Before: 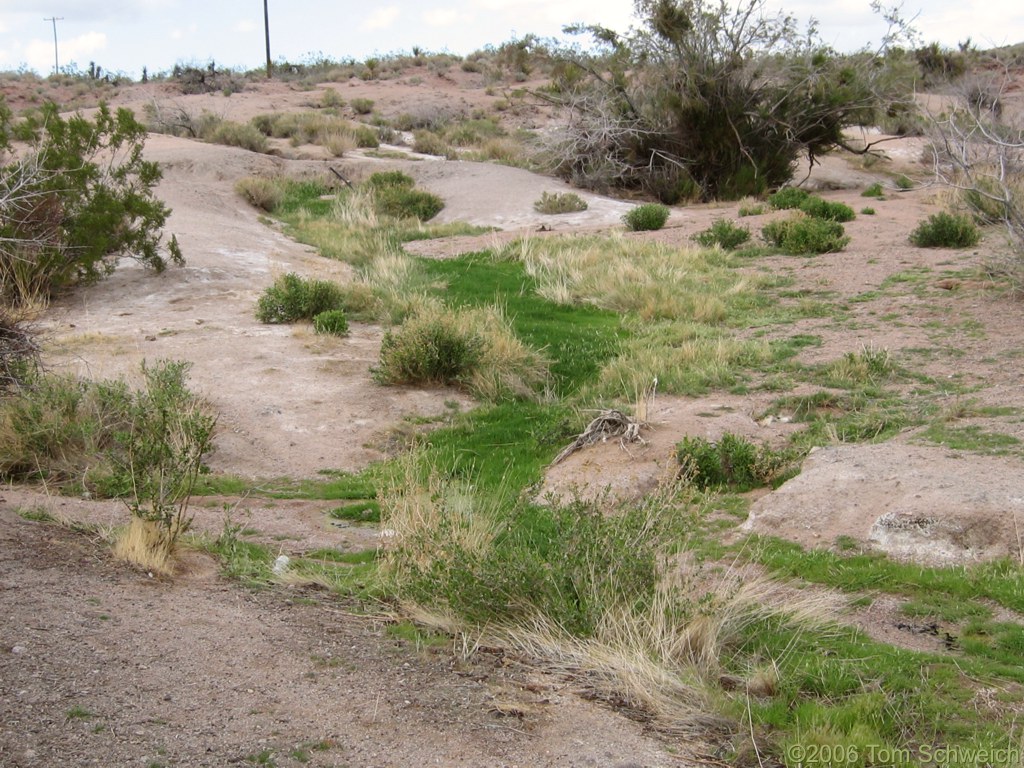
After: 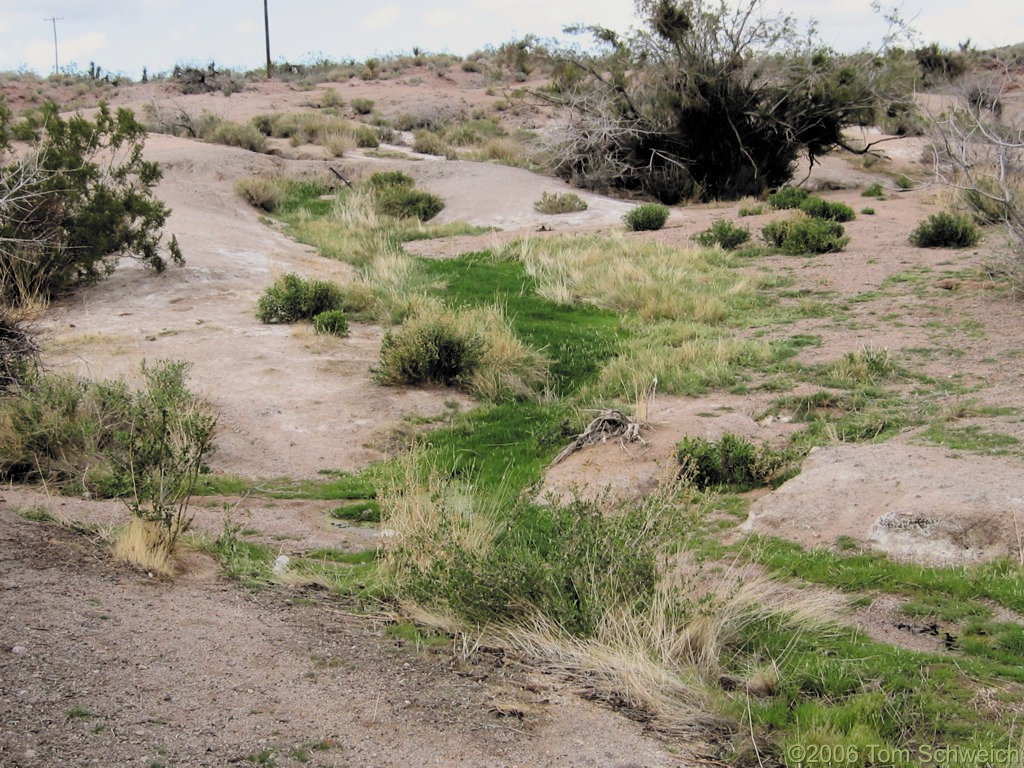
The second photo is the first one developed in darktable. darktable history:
filmic rgb: black relative exposure -5.03 EV, white relative exposure 3.54 EV, threshold 3.03 EV, hardness 3.18, contrast 1.2, highlights saturation mix -48.89%, color science v6 (2022), enable highlight reconstruction true
